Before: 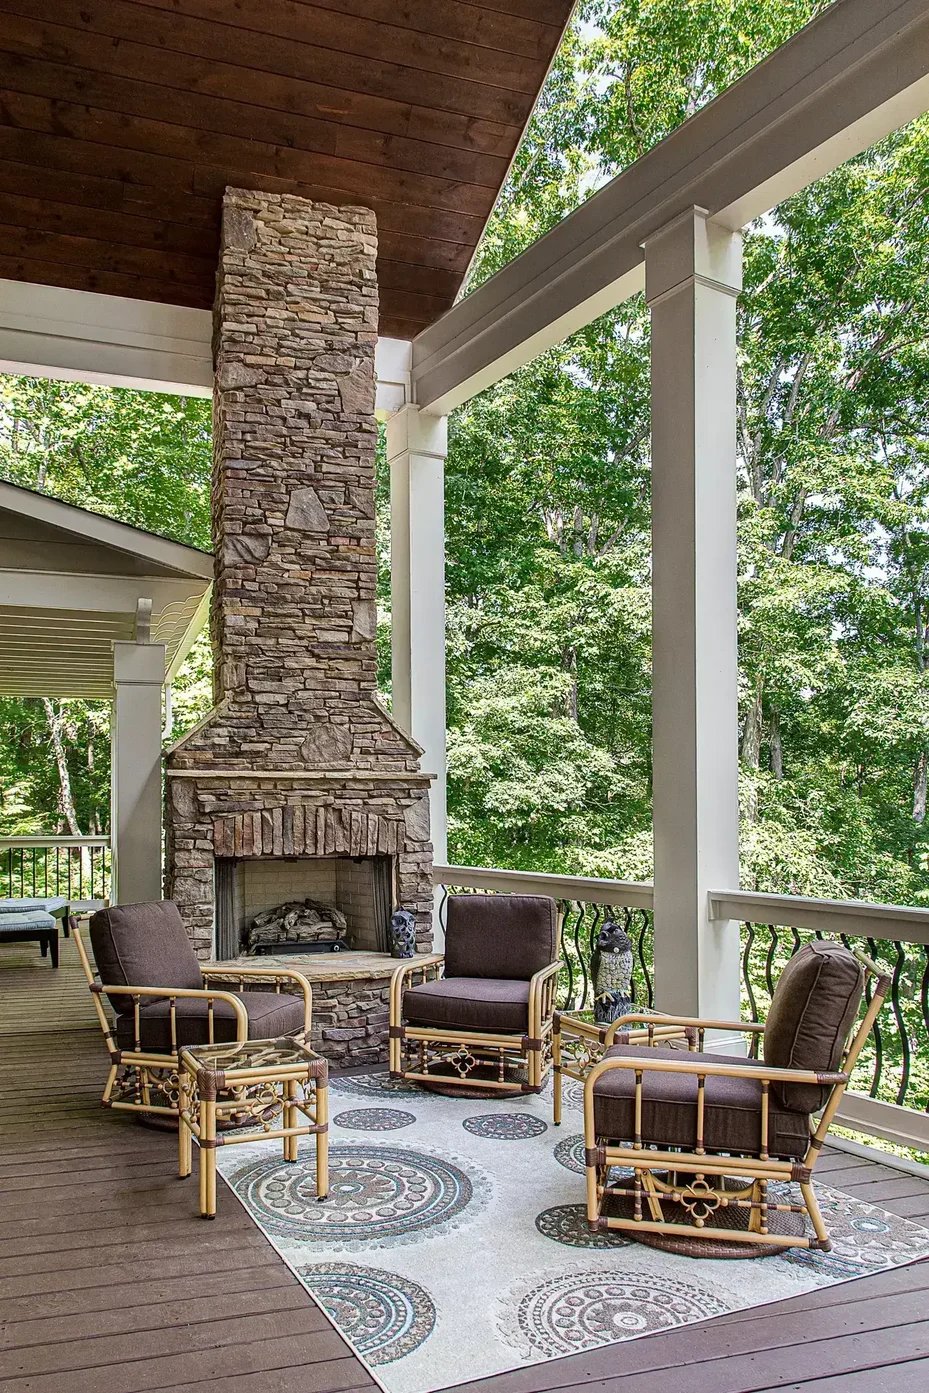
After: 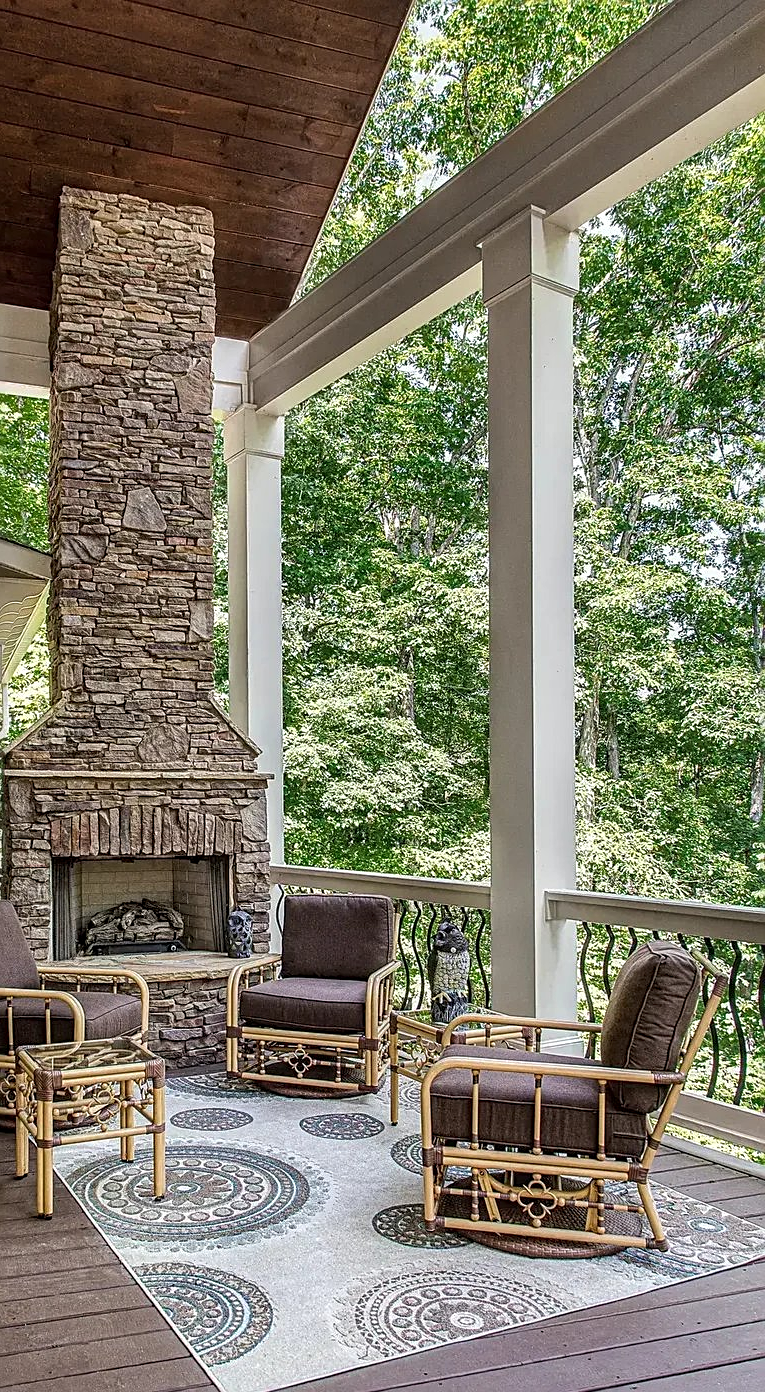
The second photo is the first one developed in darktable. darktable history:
crop: left 17.582%, bottom 0.031%
sharpen: on, module defaults
local contrast: on, module defaults
shadows and highlights: shadows 32, highlights -32, soften with gaussian
